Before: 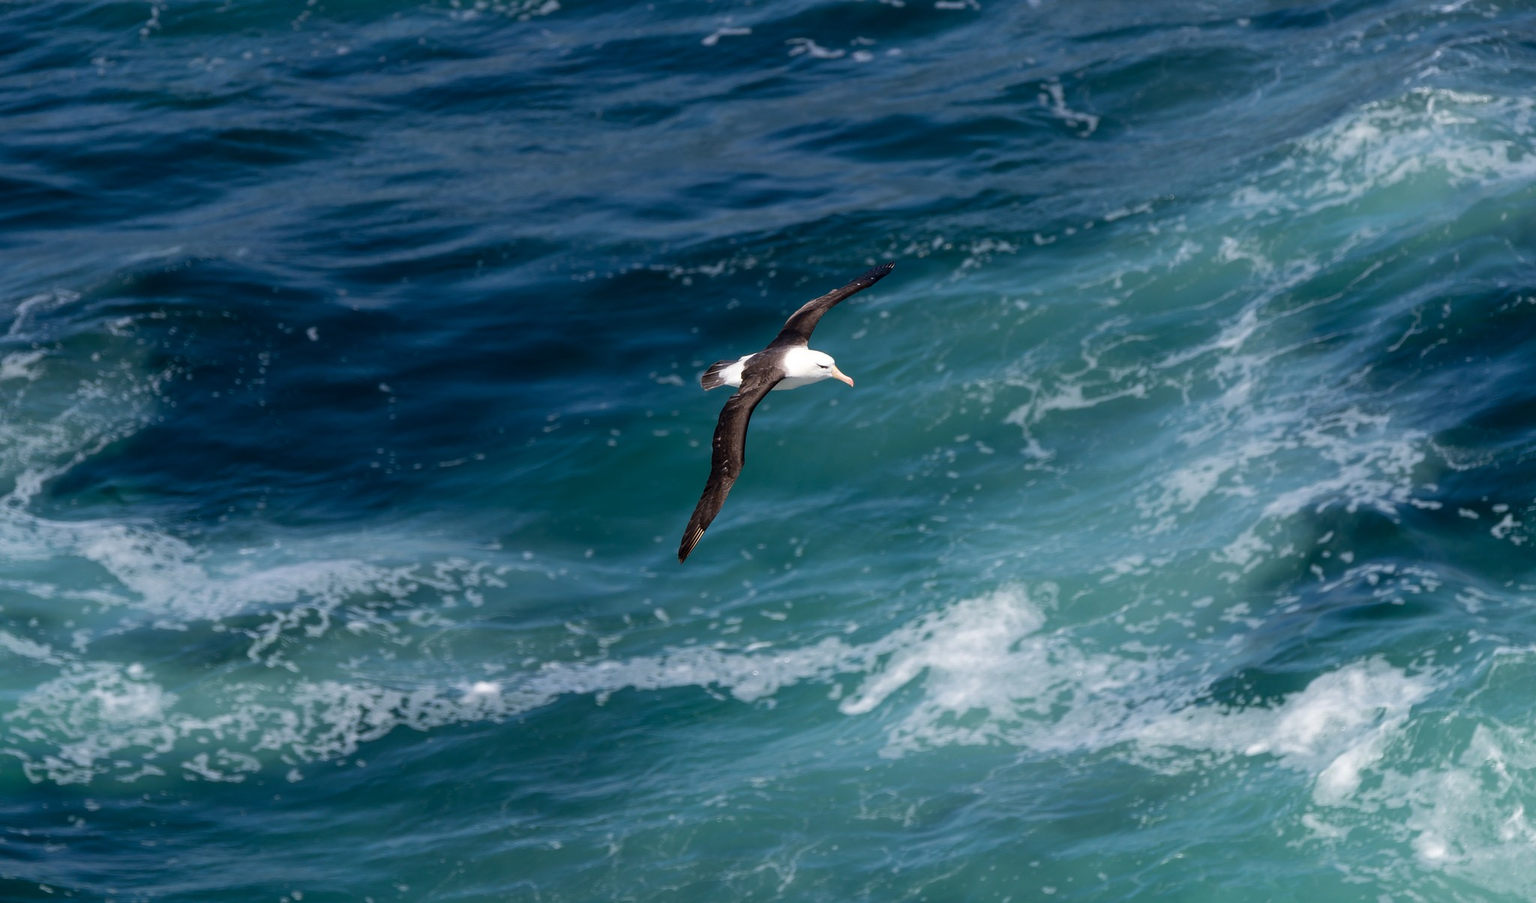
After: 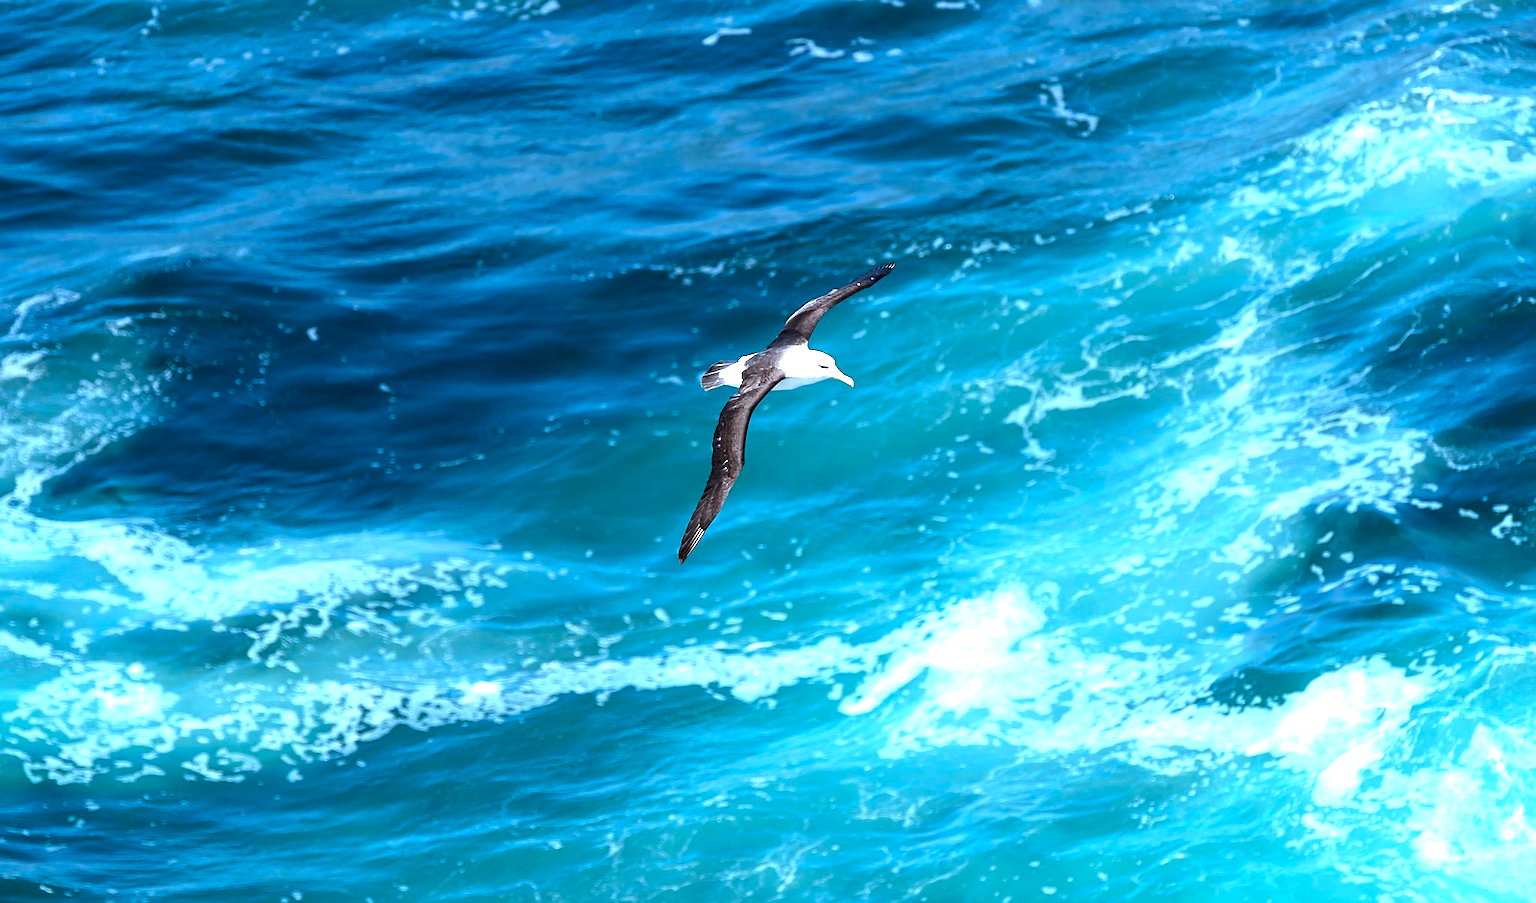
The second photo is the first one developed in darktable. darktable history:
exposure: black level correction 0, exposure 1.55 EV, compensate exposure bias true, compensate highlight preservation false
sharpen: on, module defaults
color correction: highlights a* -9.35, highlights b* -23.15
